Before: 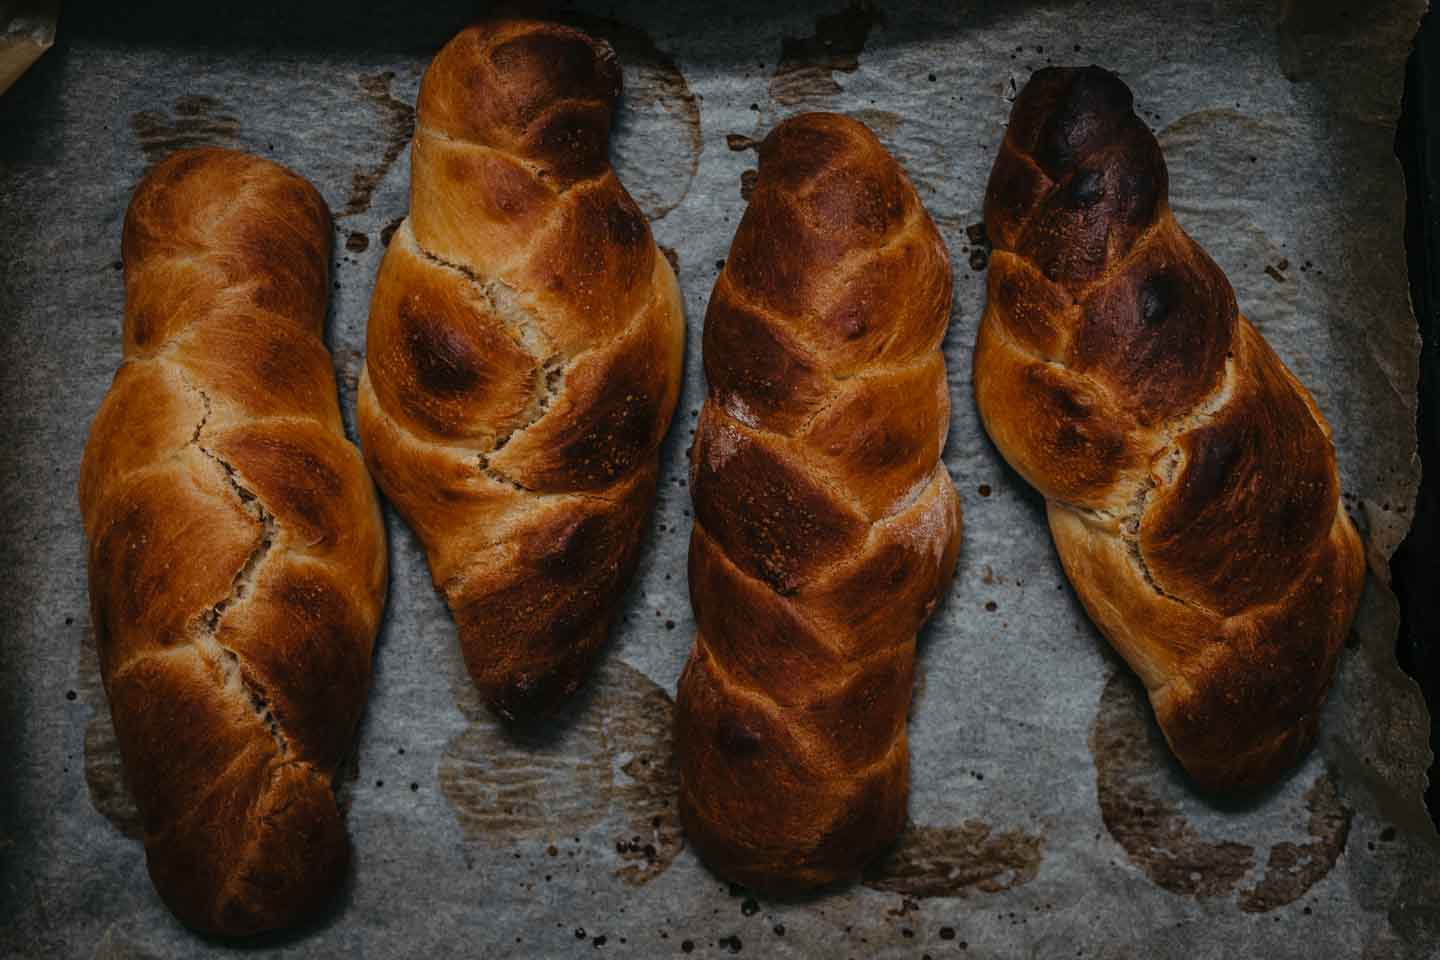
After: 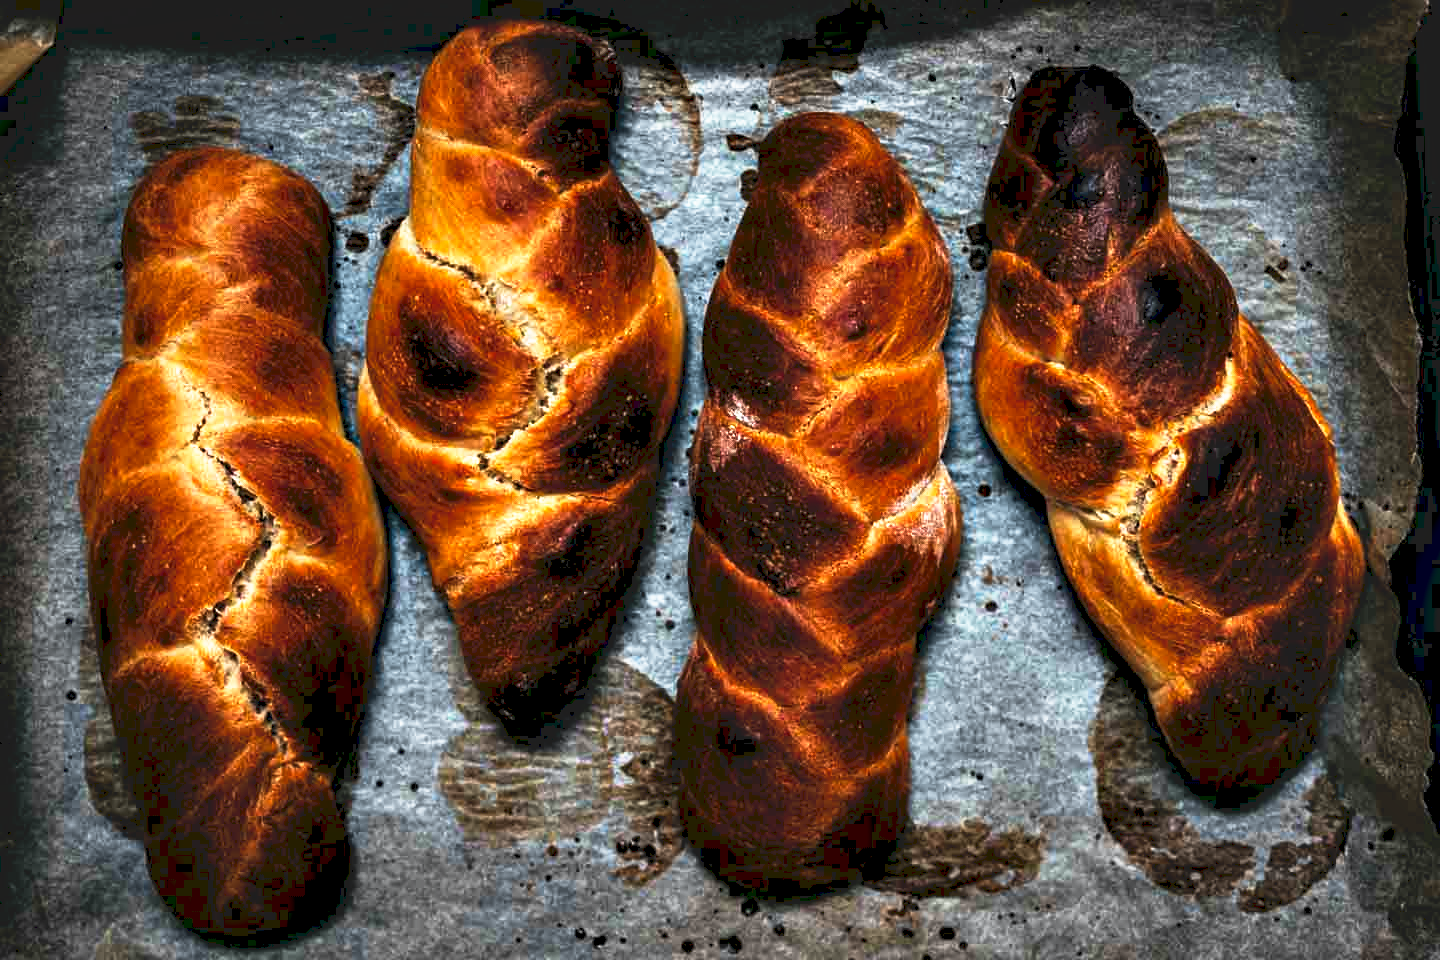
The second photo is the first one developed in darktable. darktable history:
tone equalizer: on, module defaults
exposure: exposure 0.367 EV, compensate highlight preservation false
contrast equalizer: octaves 7, y [[0.6 ×6], [0.55 ×6], [0 ×6], [0 ×6], [0 ×6]]
color correction: saturation 1.1
tone curve: curves: ch0 [(0, 0) (0.003, 0.116) (0.011, 0.116) (0.025, 0.113) (0.044, 0.114) (0.069, 0.118) (0.1, 0.137) (0.136, 0.171) (0.177, 0.213) (0.224, 0.259) (0.277, 0.316) (0.335, 0.381) (0.399, 0.458) (0.468, 0.548) (0.543, 0.654) (0.623, 0.775) (0.709, 0.895) (0.801, 0.972) (0.898, 0.991) (1, 1)], preserve colors none
